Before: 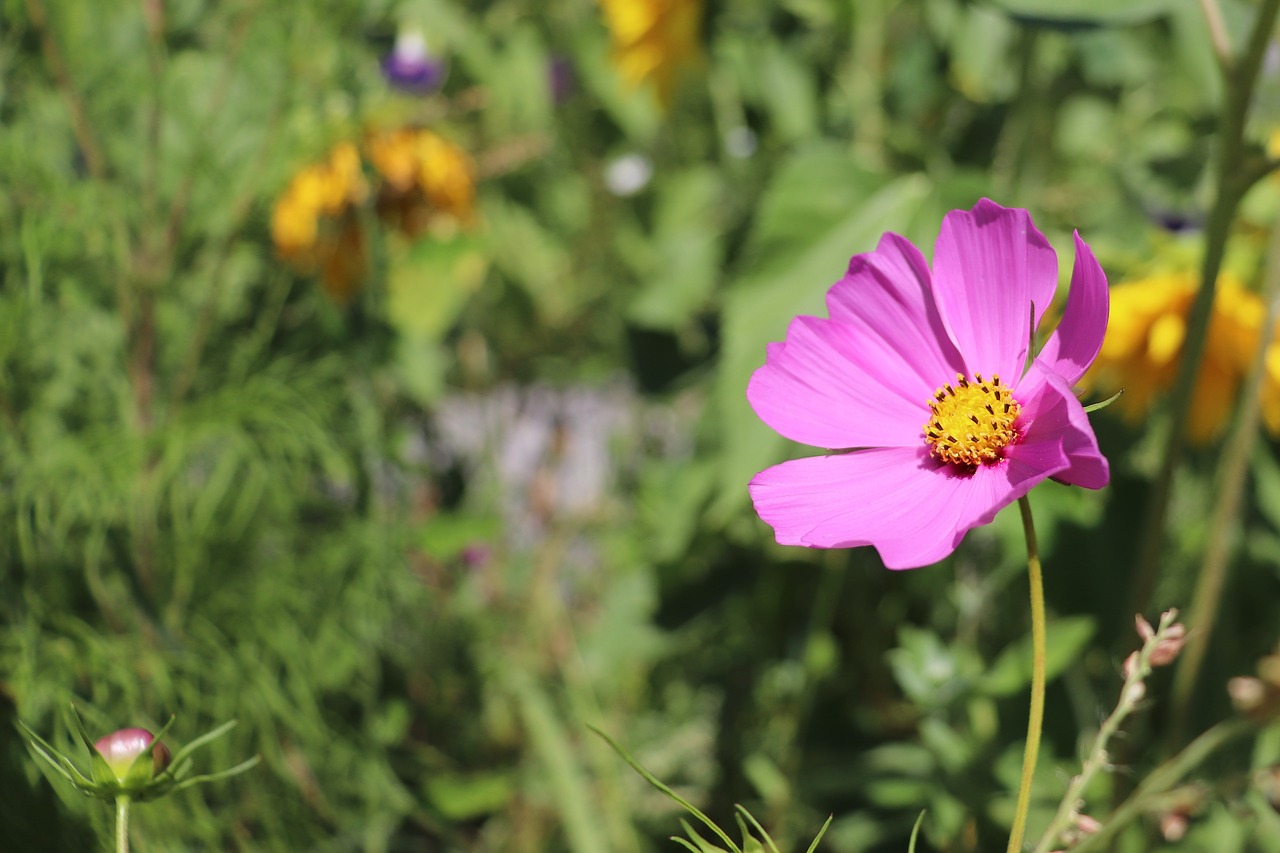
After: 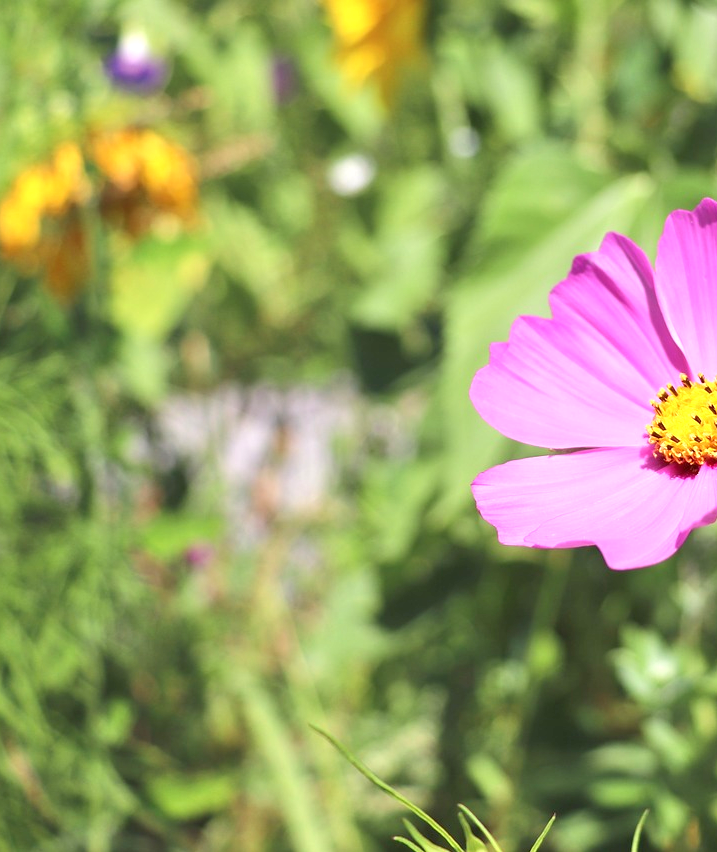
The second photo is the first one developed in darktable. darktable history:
exposure: black level correction 0, exposure 0.7 EV, compensate exposure bias true, compensate highlight preservation false
tone equalizer: -8 EV 1 EV, -7 EV 1 EV, -6 EV 1 EV, -5 EV 1 EV, -4 EV 1 EV, -3 EV 0.75 EV, -2 EV 0.5 EV, -1 EV 0.25 EV
crop: left 21.674%, right 22.086%
